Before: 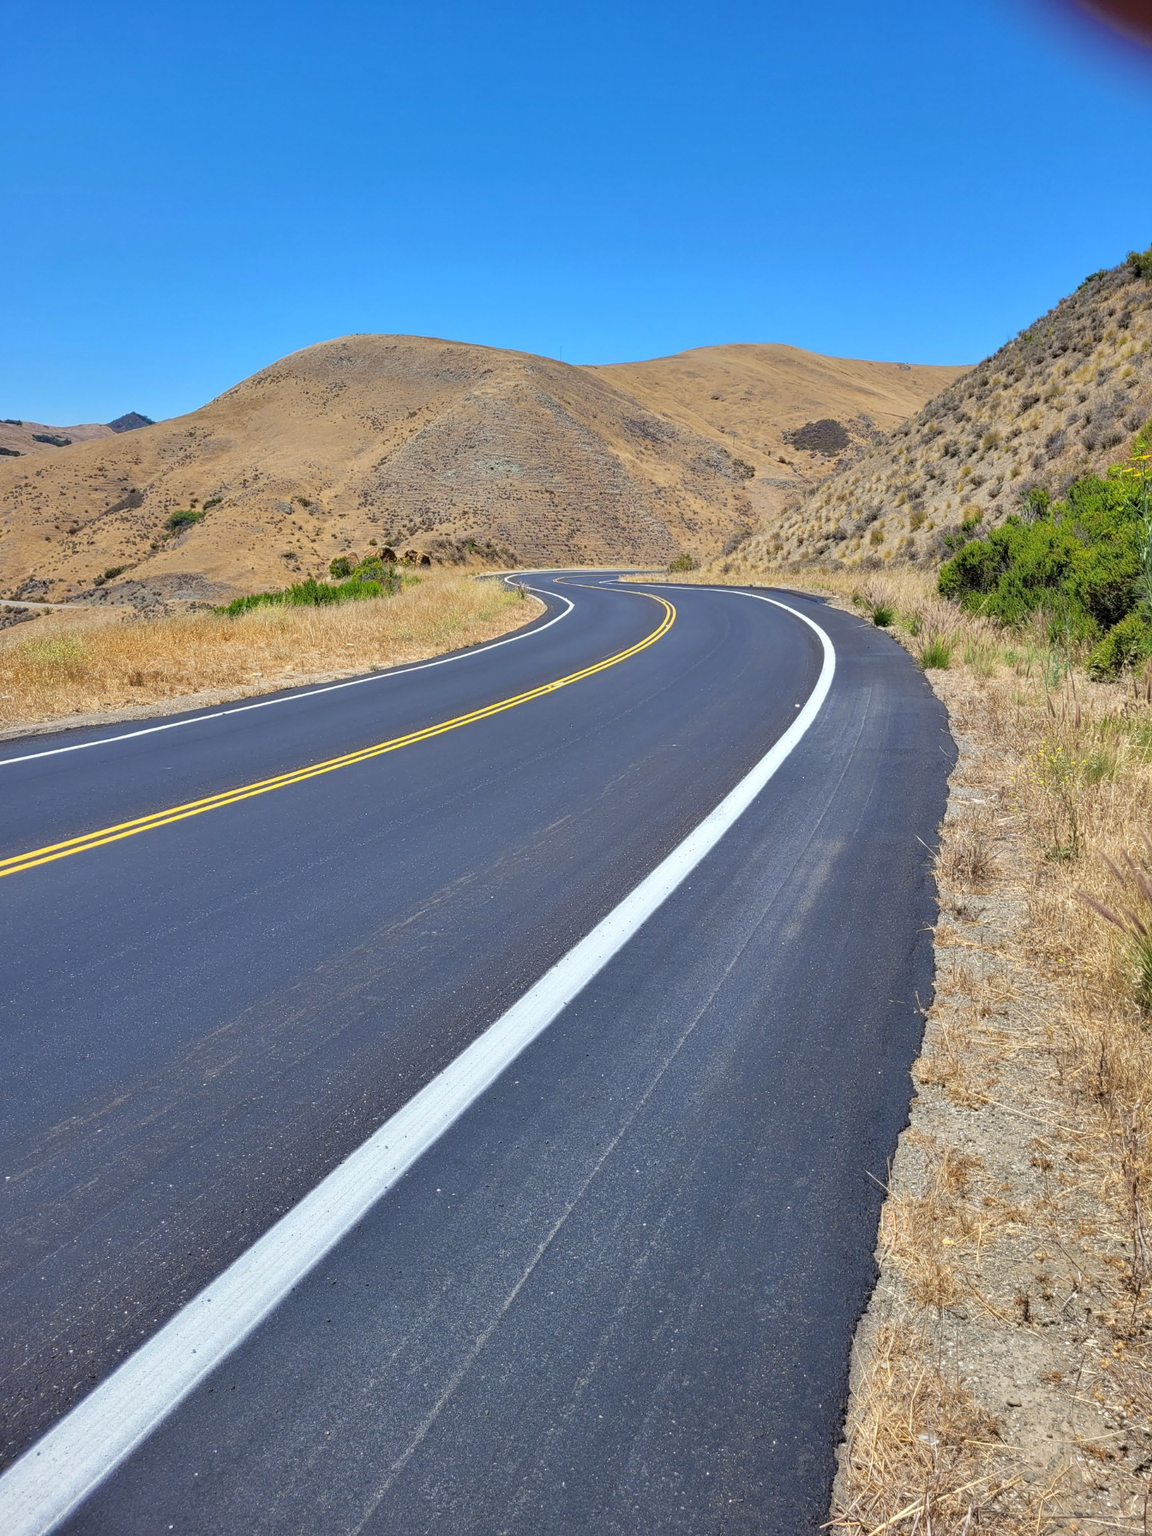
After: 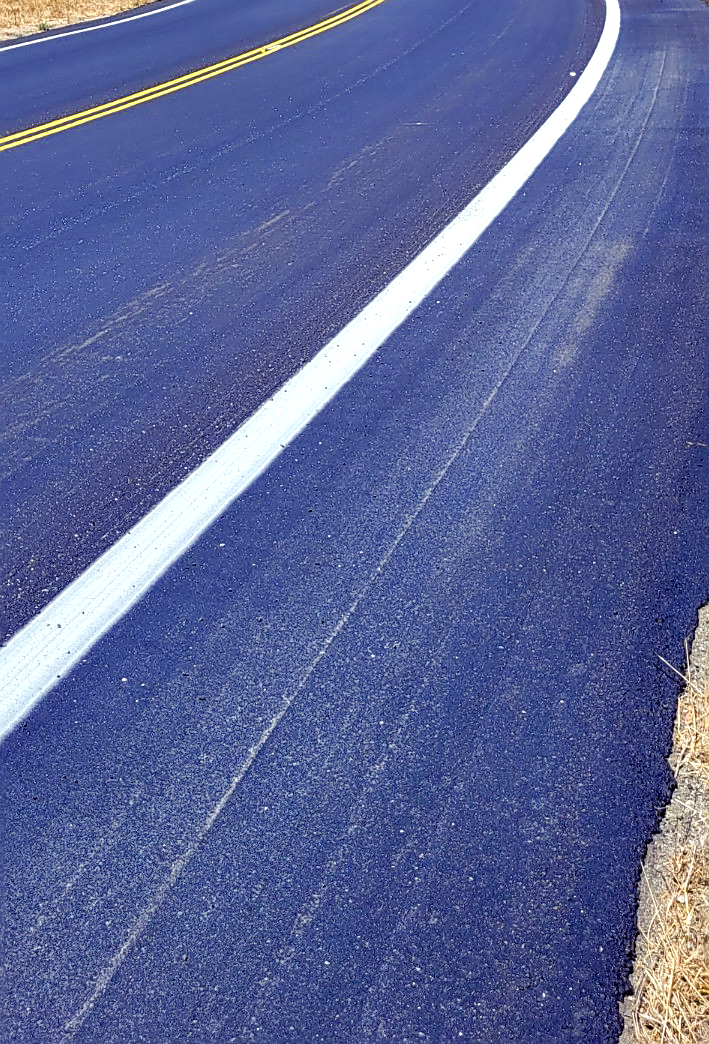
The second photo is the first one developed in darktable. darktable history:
sharpen: on, module defaults
local contrast: detail 134%, midtone range 0.749
color balance rgb: shadows lift › luminance -28.774%, shadows lift › chroma 14.788%, shadows lift › hue 272.02°, highlights gain › chroma 0.115%, highlights gain › hue 329.75°, global offset › luminance -0.846%, perceptual saturation grading › global saturation 27.568%, perceptual saturation grading › highlights -25.26%, perceptual saturation grading › shadows 25.888%, perceptual brilliance grading › global brilliance 2.726%, perceptual brilliance grading › highlights -3.156%, perceptual brilliance grading › shadows 3.594%
crop: left 29.488%, top 42.125%, right 21.256%, bottom 3.479%
